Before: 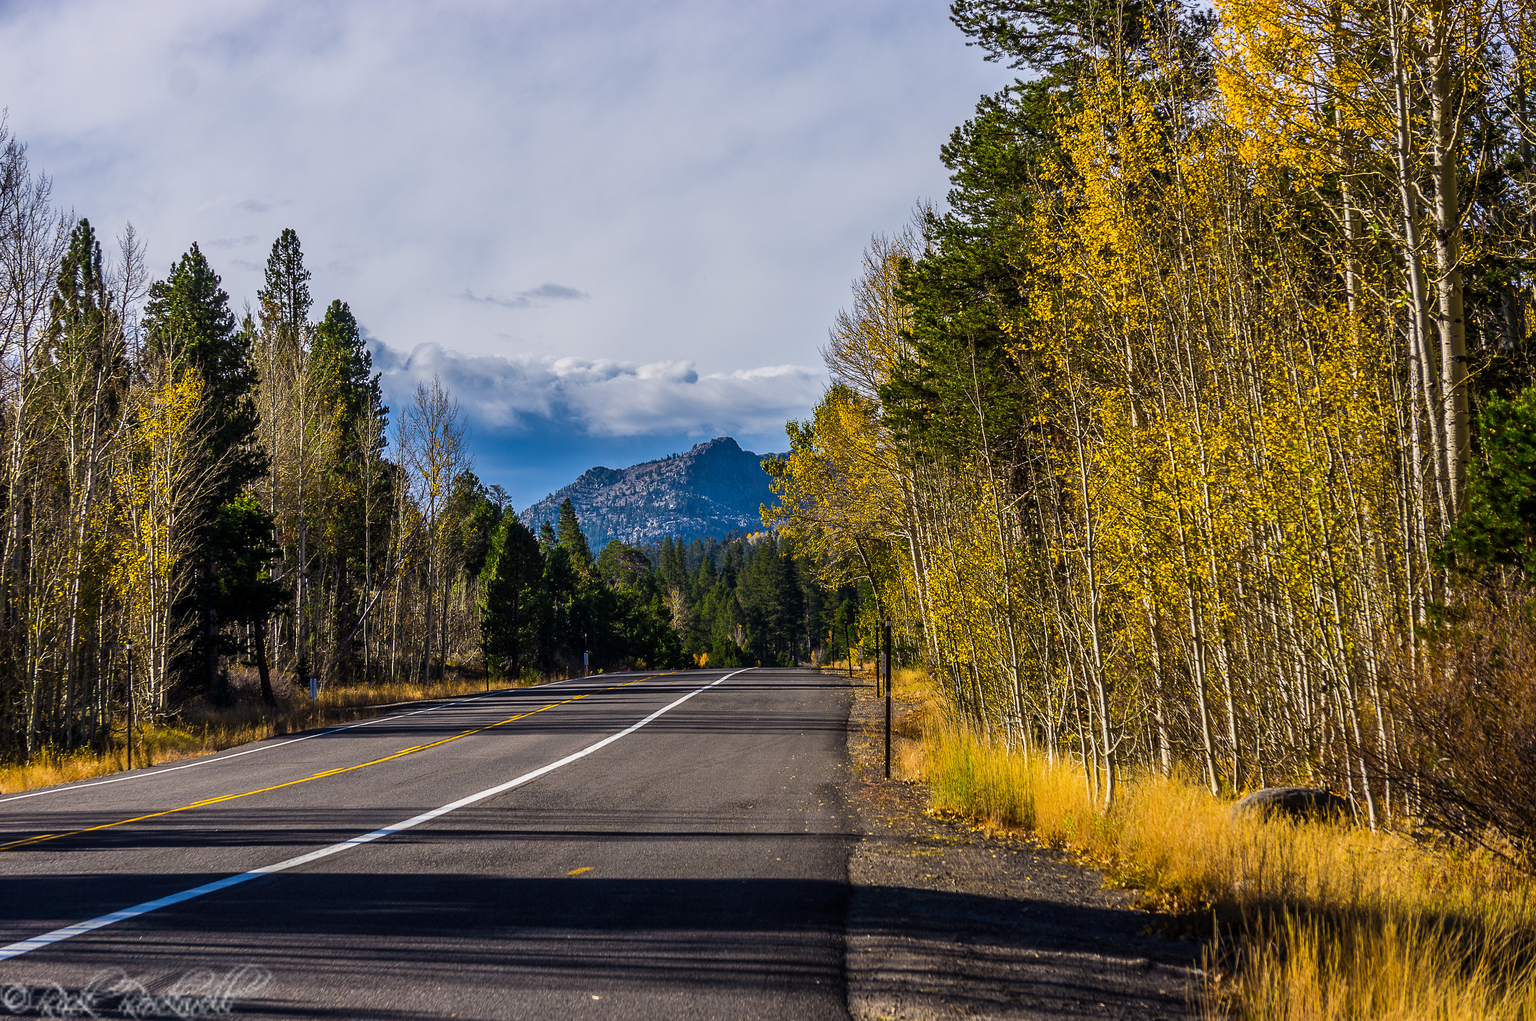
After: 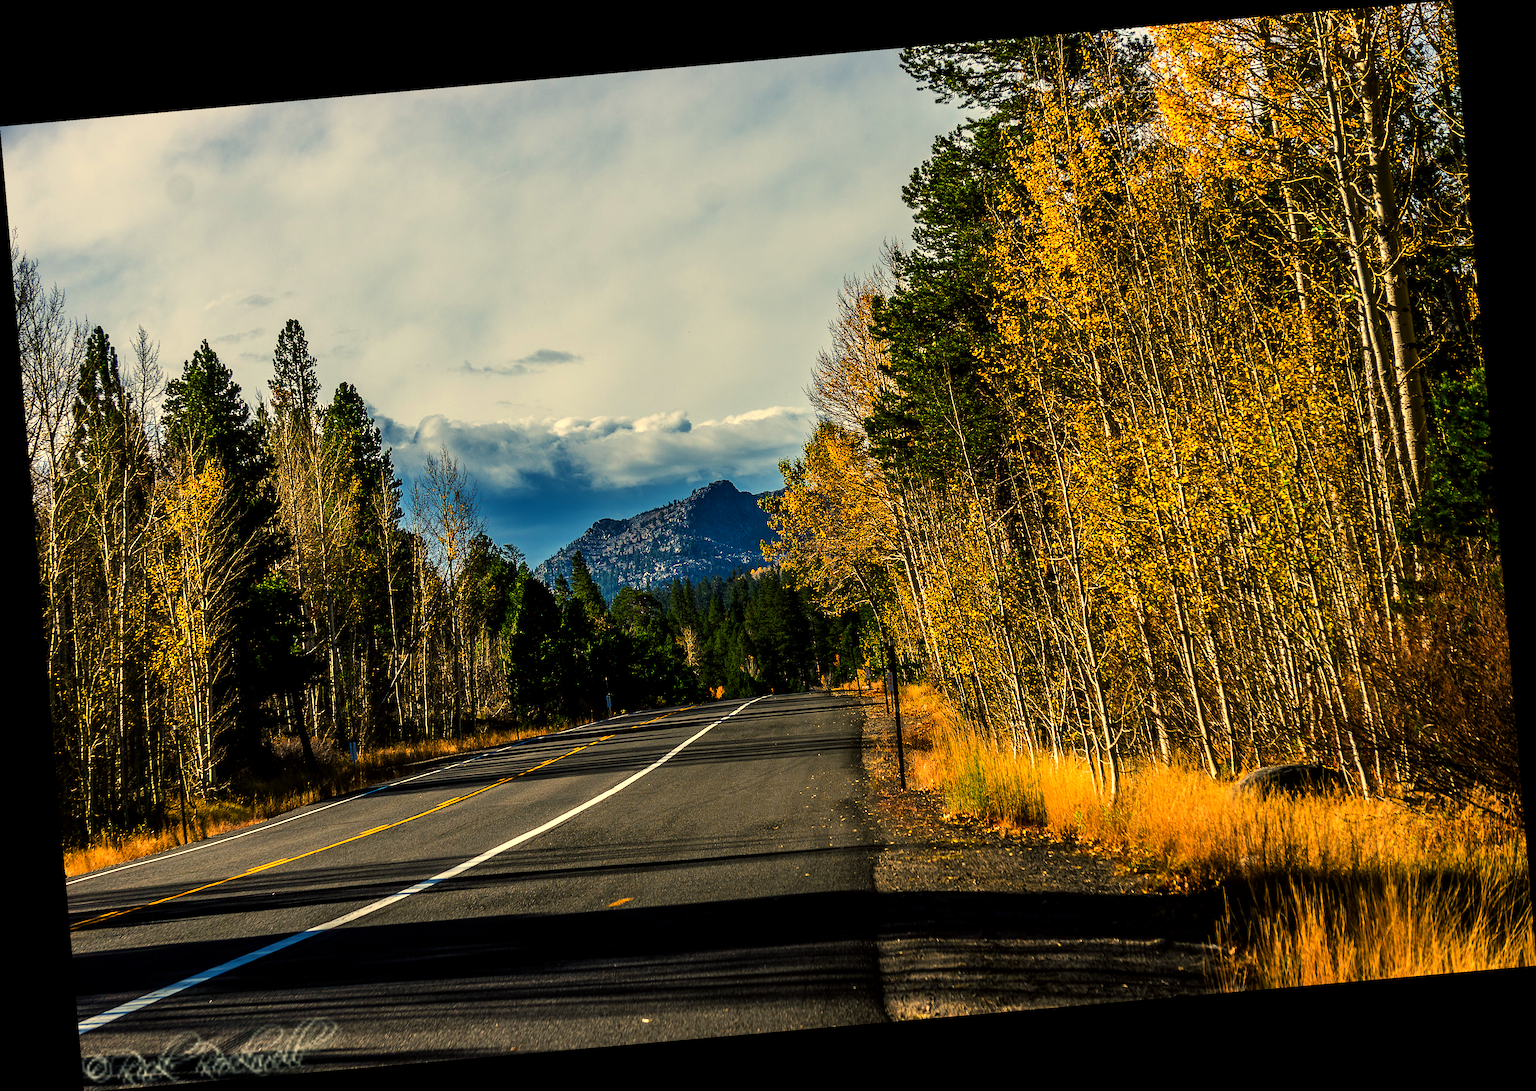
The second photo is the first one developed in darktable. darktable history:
color balance: mode lift, gamma, gain (sRGB), lift [1.014, 0.966, 0.918, 0.87], gamma [0.86, 0.734, 0.918, 0.976], gain [1.063, 1.13, 1.063, 0.86]
rotate and perspective: rotation -4.98°, automatic cropping off
